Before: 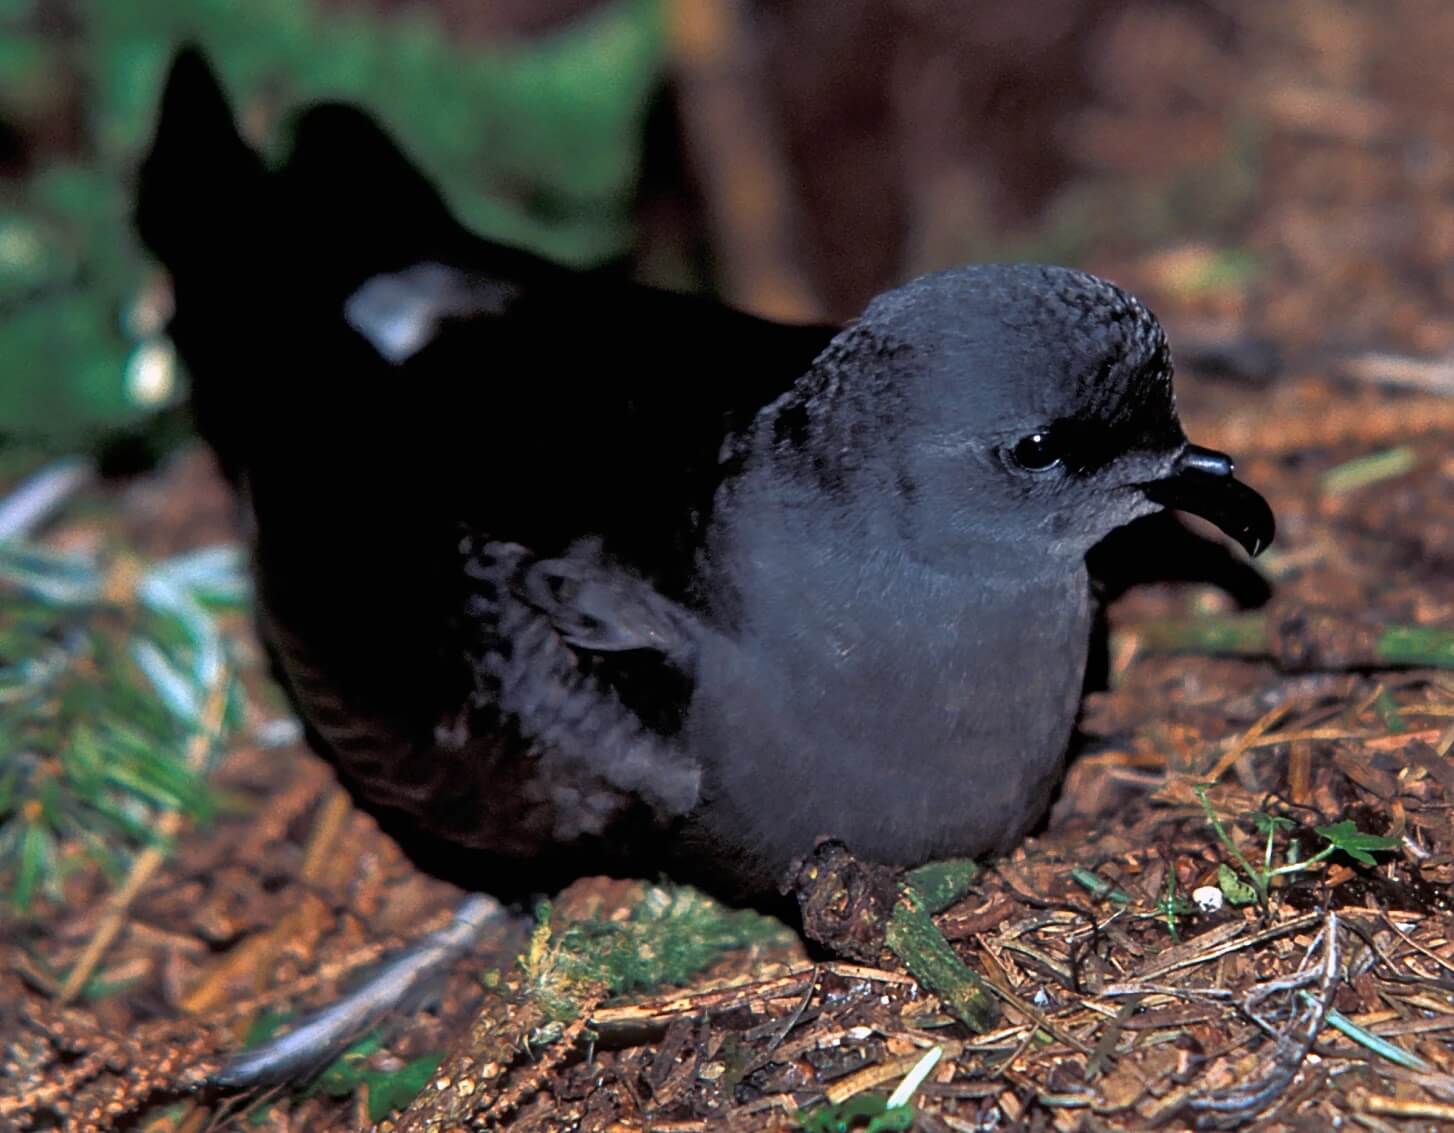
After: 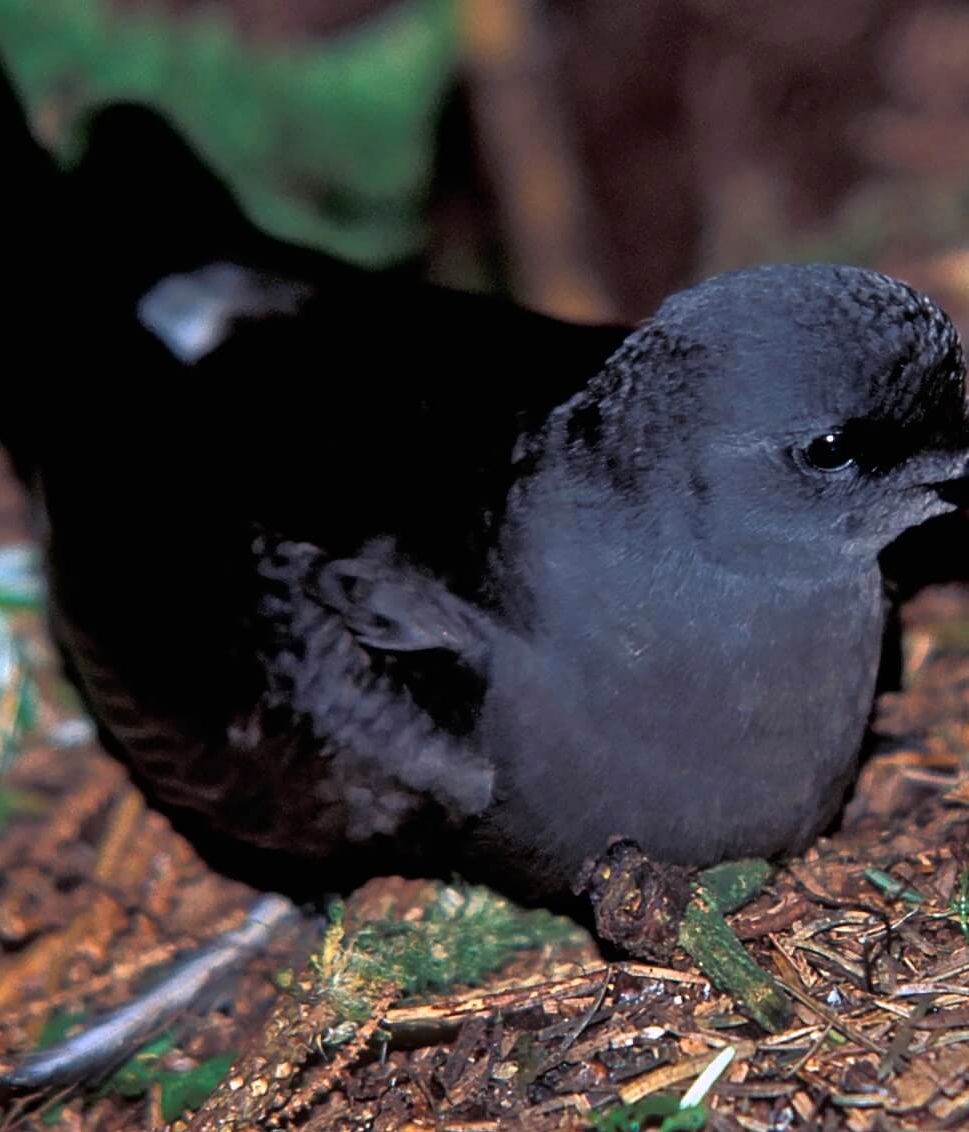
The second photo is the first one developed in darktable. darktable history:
white balance: red 1.009, blue 1.027
crop and rotate: left 14.292%, right 19.041%
